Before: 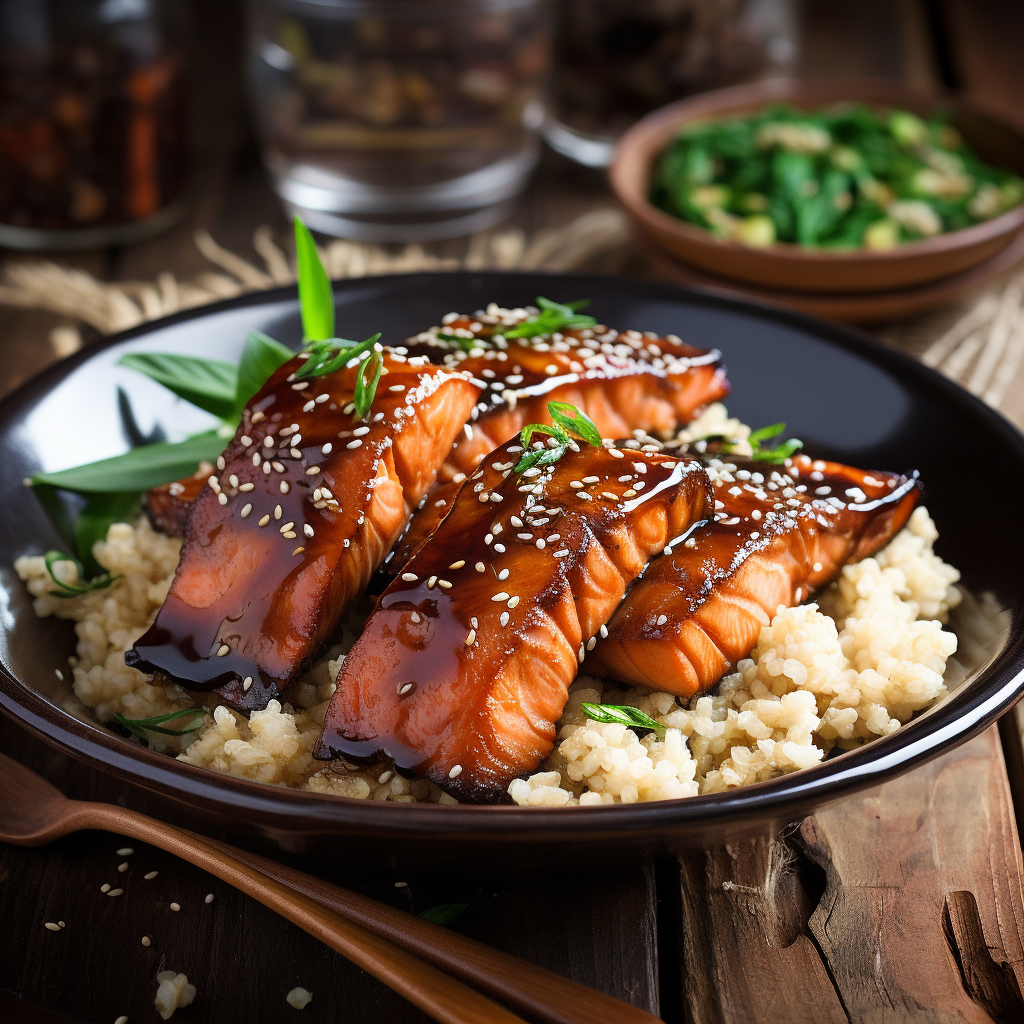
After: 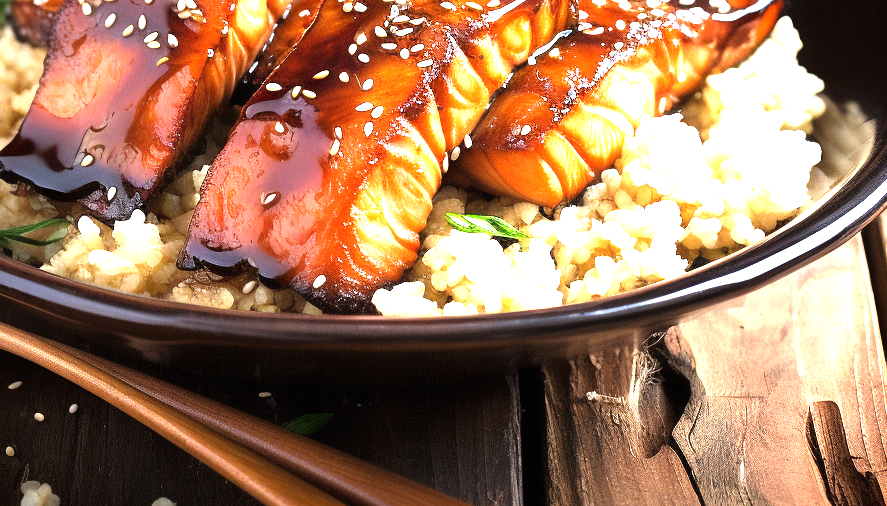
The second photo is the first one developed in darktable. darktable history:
exposure: black level correction 0, exposure 1.376 EV, compensate exposure bias true, compensate highlight preservation false
tone equalizer: -8 EV -0.426 EV, -7 EV -0.427 EV, -6 EV -0.32 EV, -5 EV -0.246 EV, -3 EV 0.223 EV, -2 EV 0.324 EV, -1 EV 0.408 EV, +0 EV 0.444 EV
crop and rotate: left 13.287%, top 47.86%, bottom 2.717%
